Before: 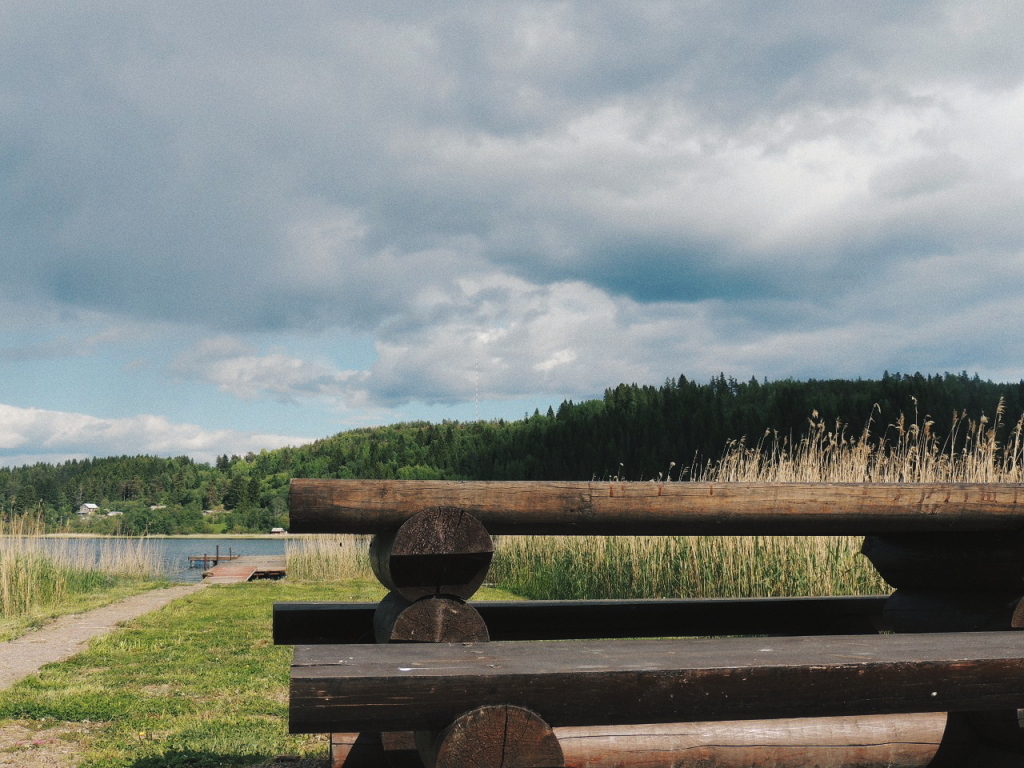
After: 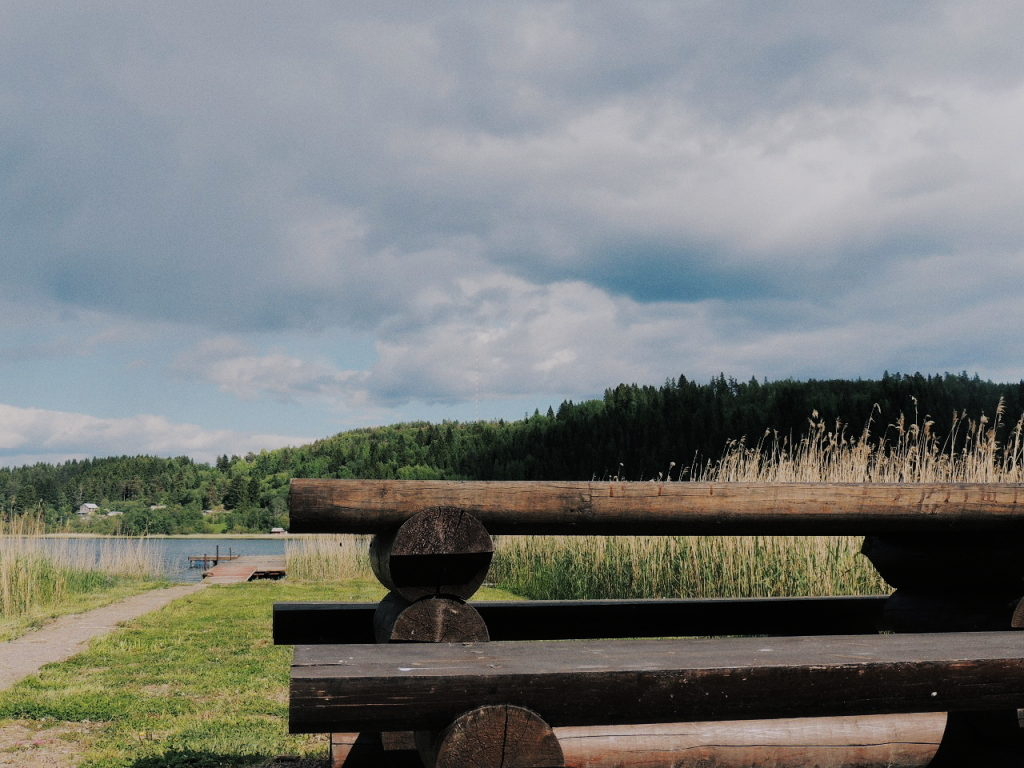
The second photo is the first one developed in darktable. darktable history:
filmic rgb: black relative exposure -7.32 EV, white relative exposure 5.09 EV, hardness 3.2
white balance: red 1.009, blue 1.027
